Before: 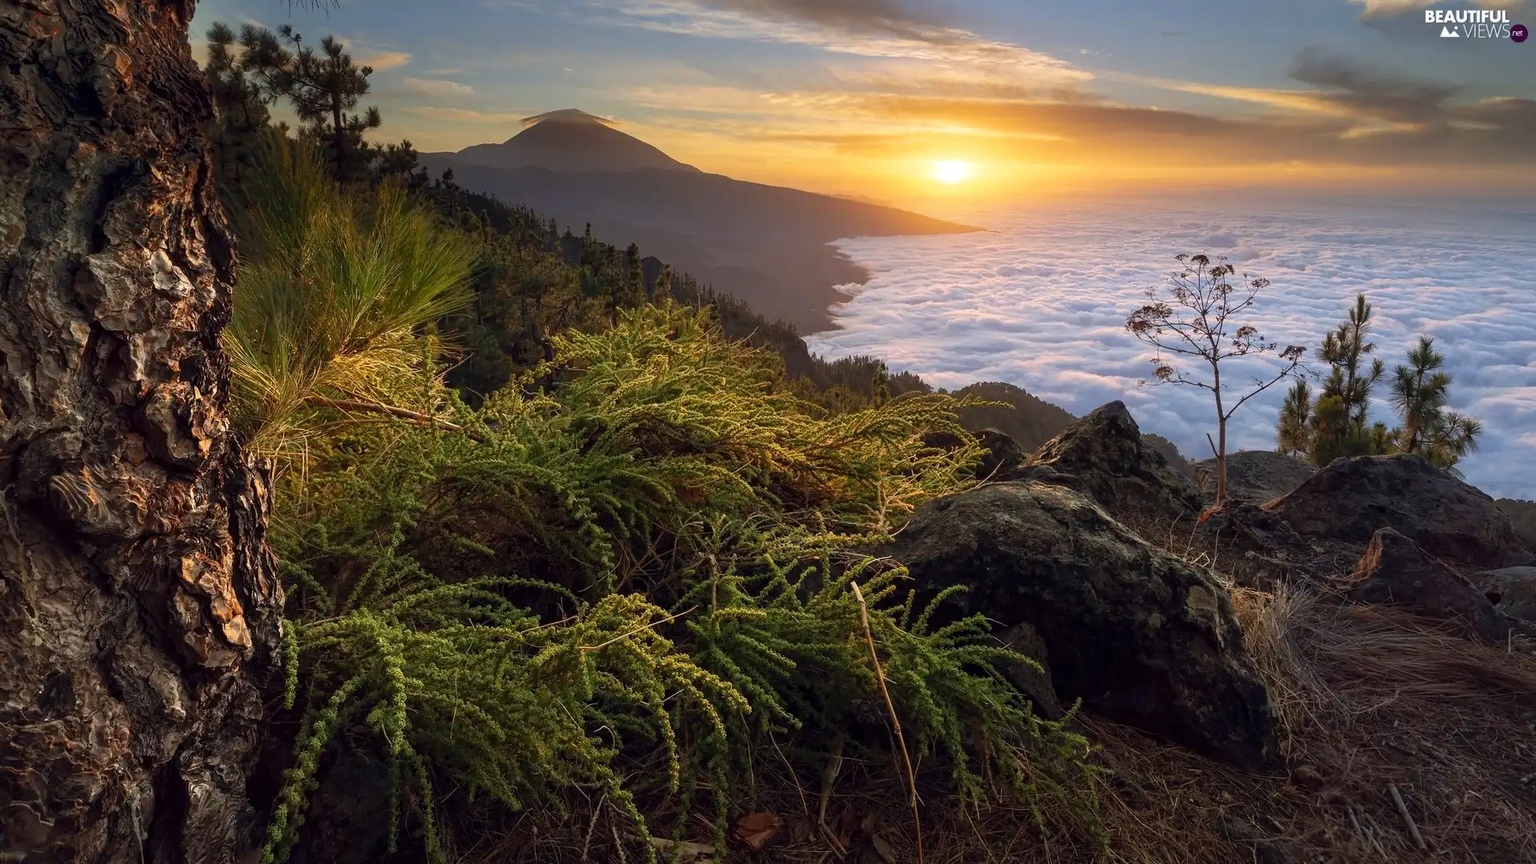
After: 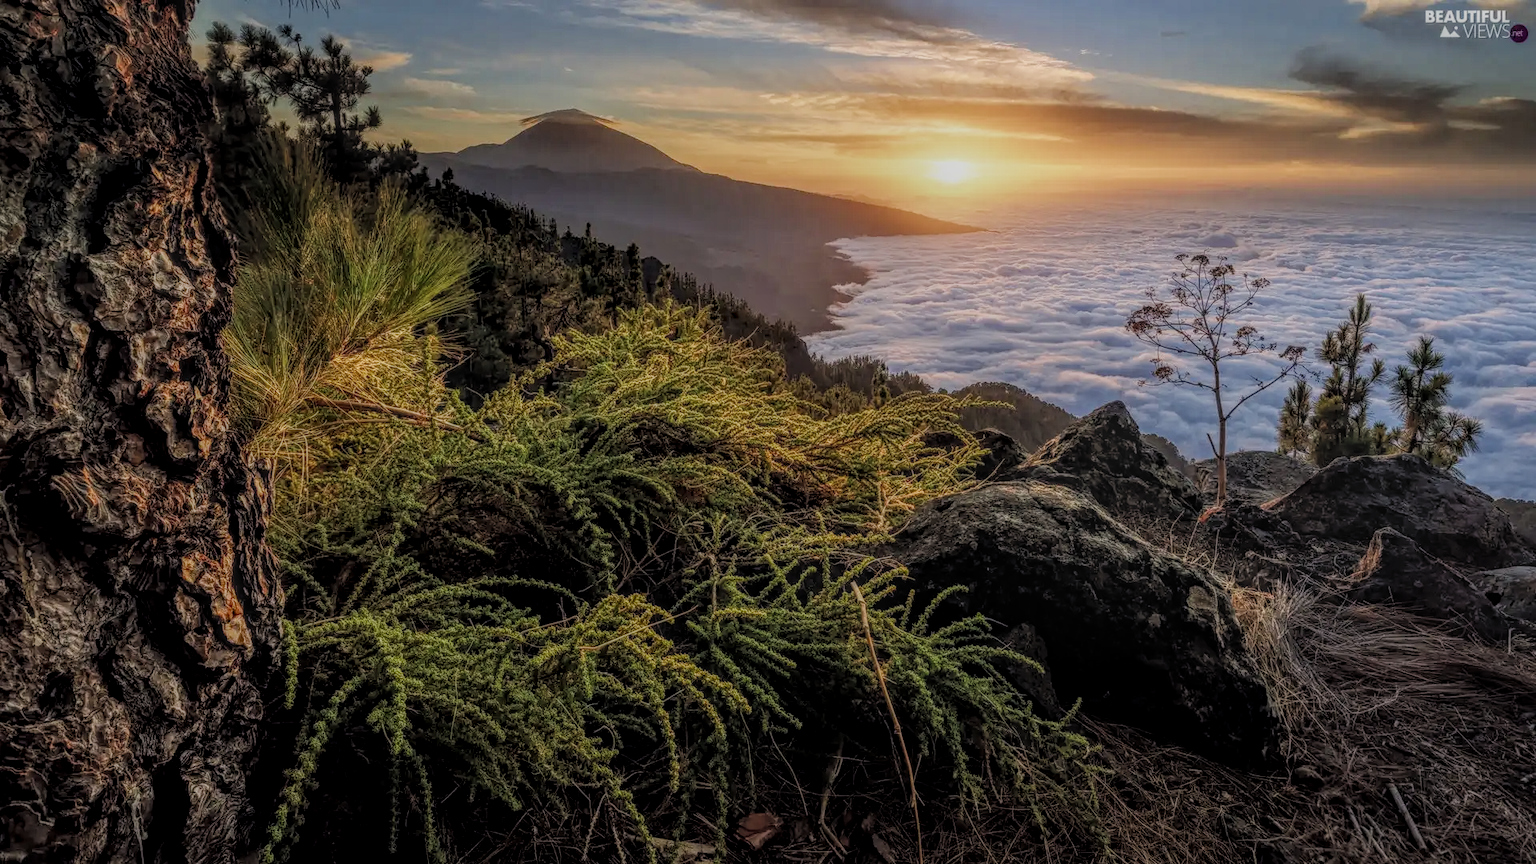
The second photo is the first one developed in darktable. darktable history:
filmic rgb: black relative exposure -7.65 EV, white relative exposure 4.56 EV, hardness 3.61, color science v4 (2020)
local contrast: highlights 0%, shadows 1%, detail 201%, midtone range 0.252
tone equalizer: edges refinement/feathering 500, mask exposure compensation -1.57 EV, preserve details no
